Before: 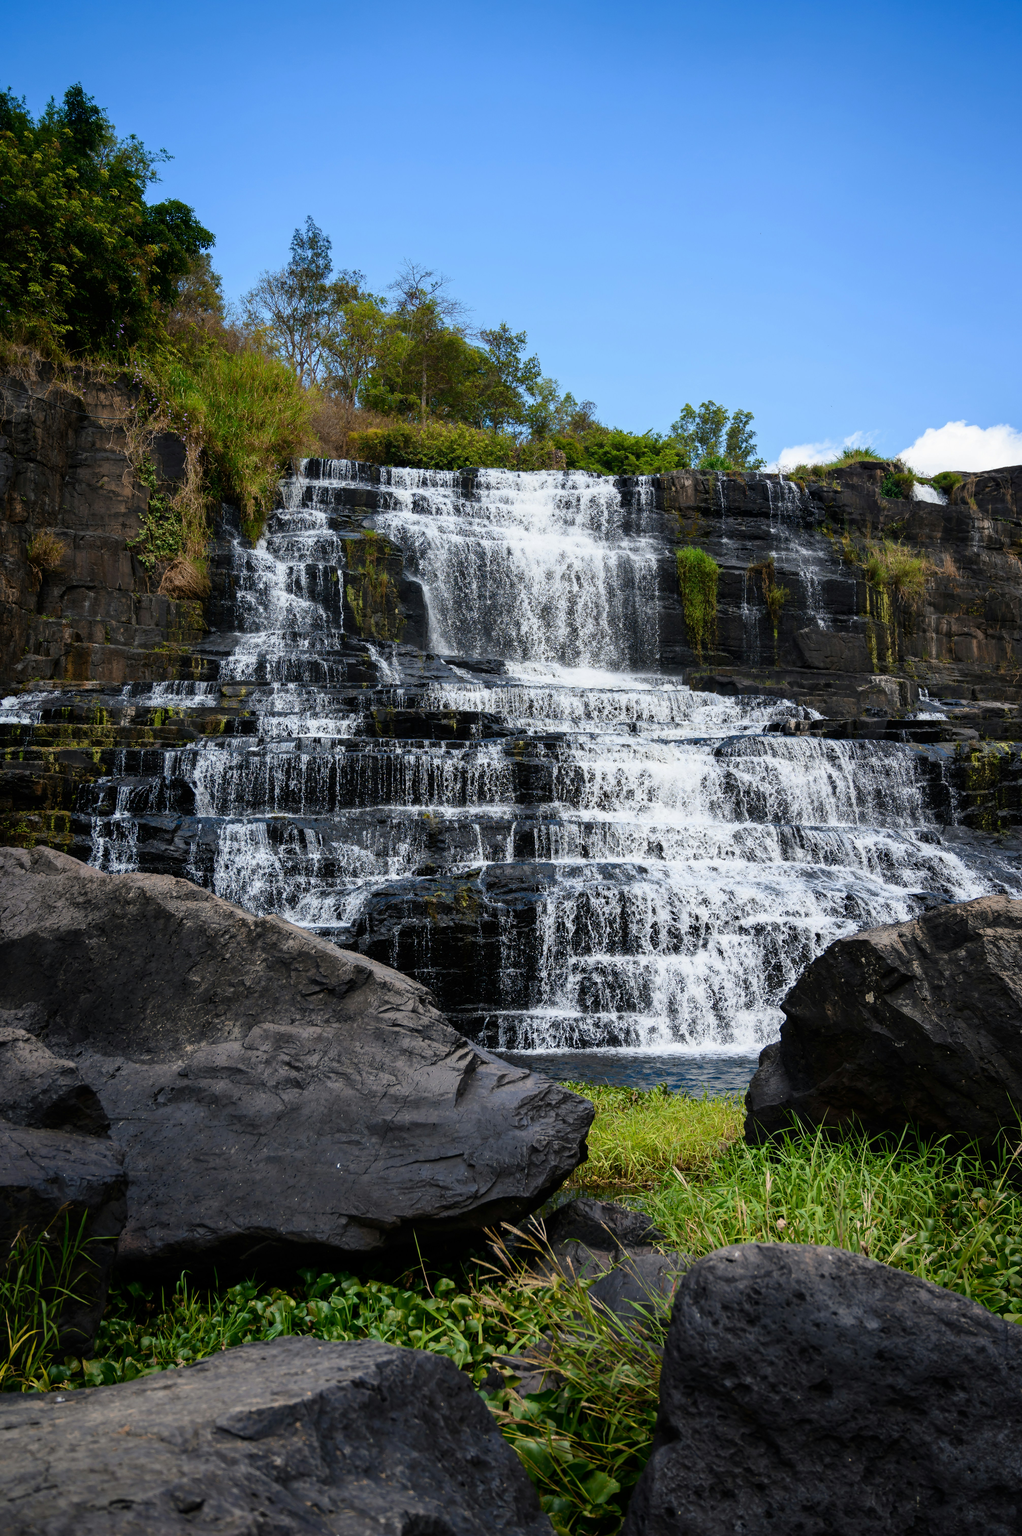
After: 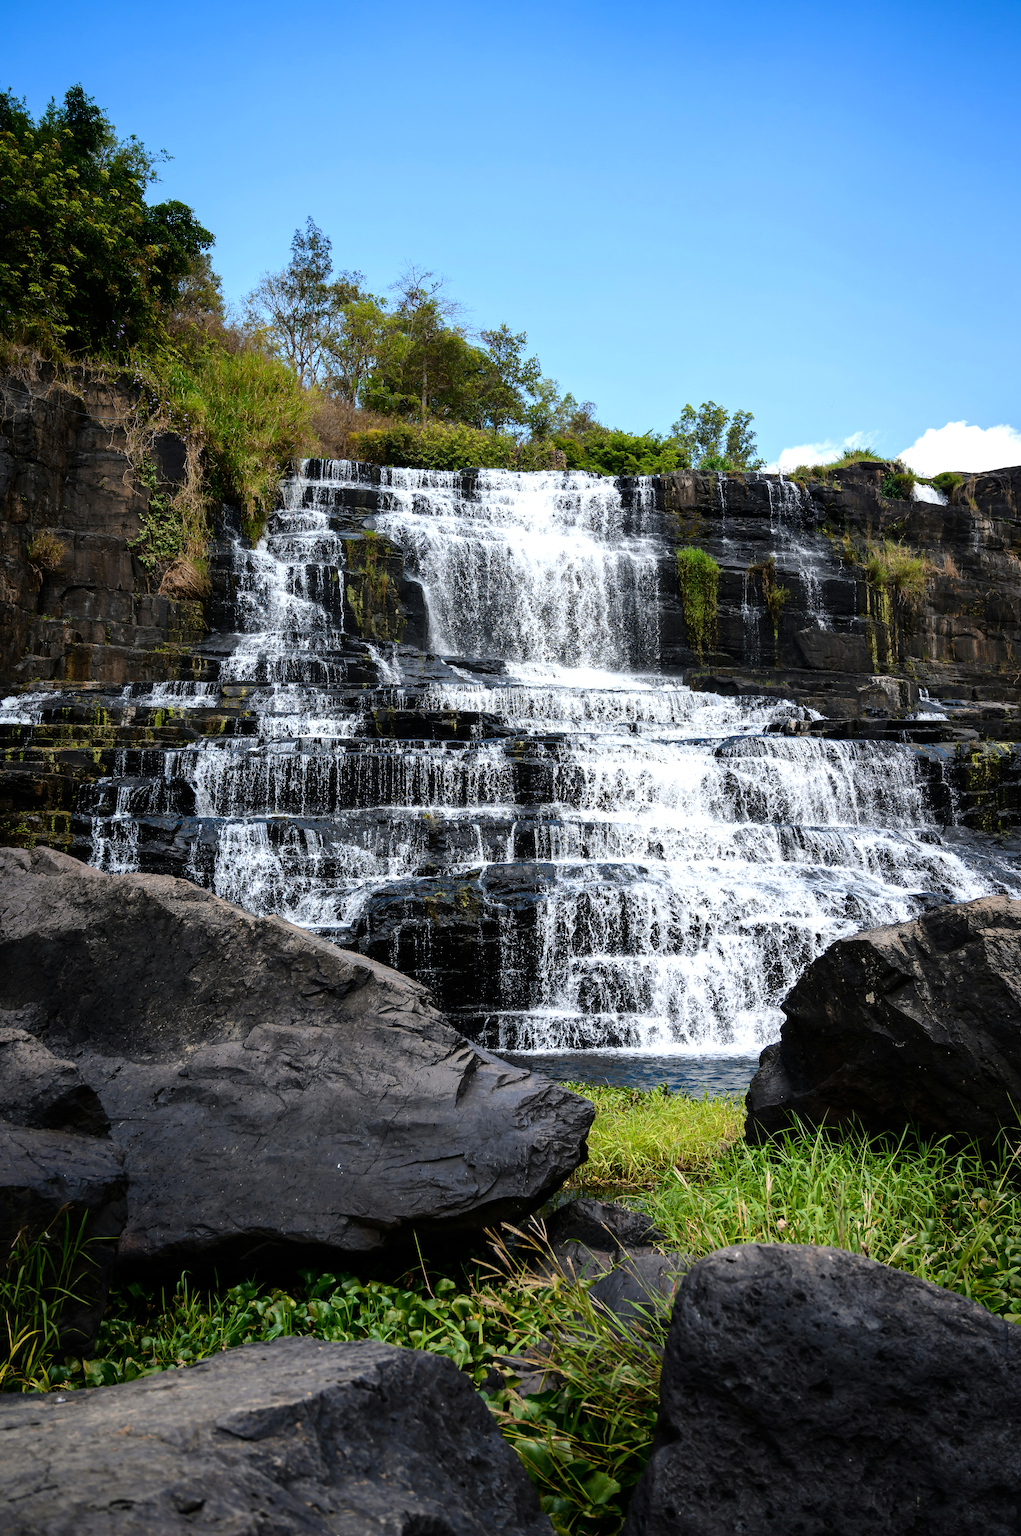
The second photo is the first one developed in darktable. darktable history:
tone equalizer: -8 EV -0.404 EV, -7 EV -0.413 EV, -6 EV -0.327 EV, -5 EV -0.254 EV, -3 EV 0.209 EV, -2 EV 0.323 EV, -1 EV 0.4 EV, +0 EV 0.414 EV
